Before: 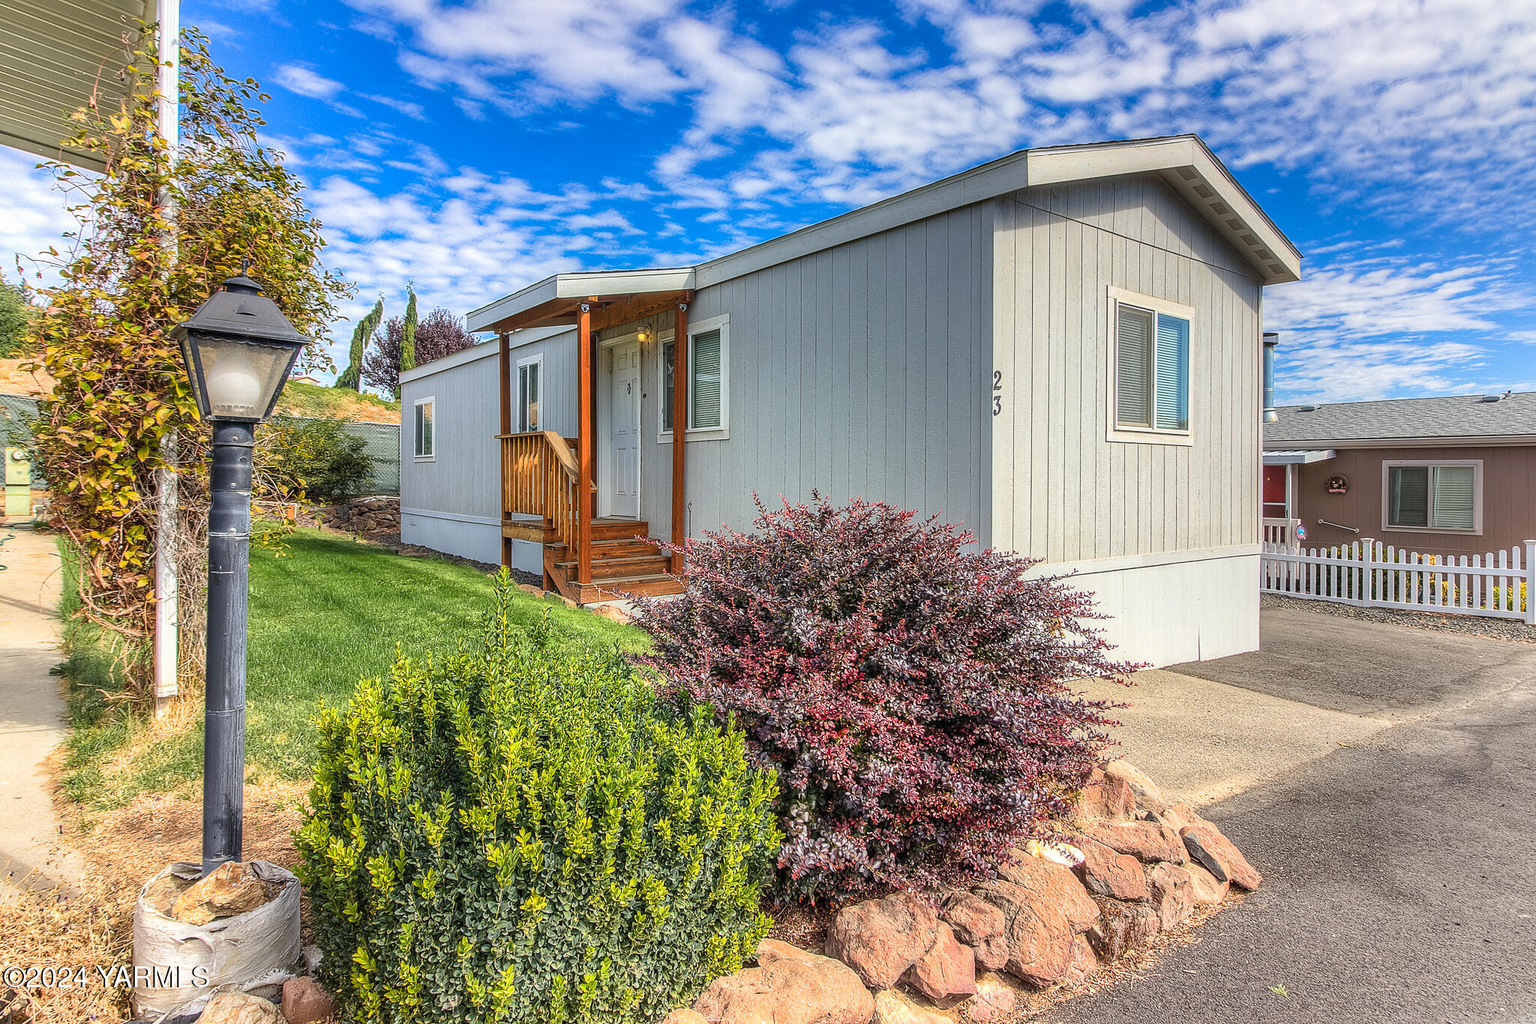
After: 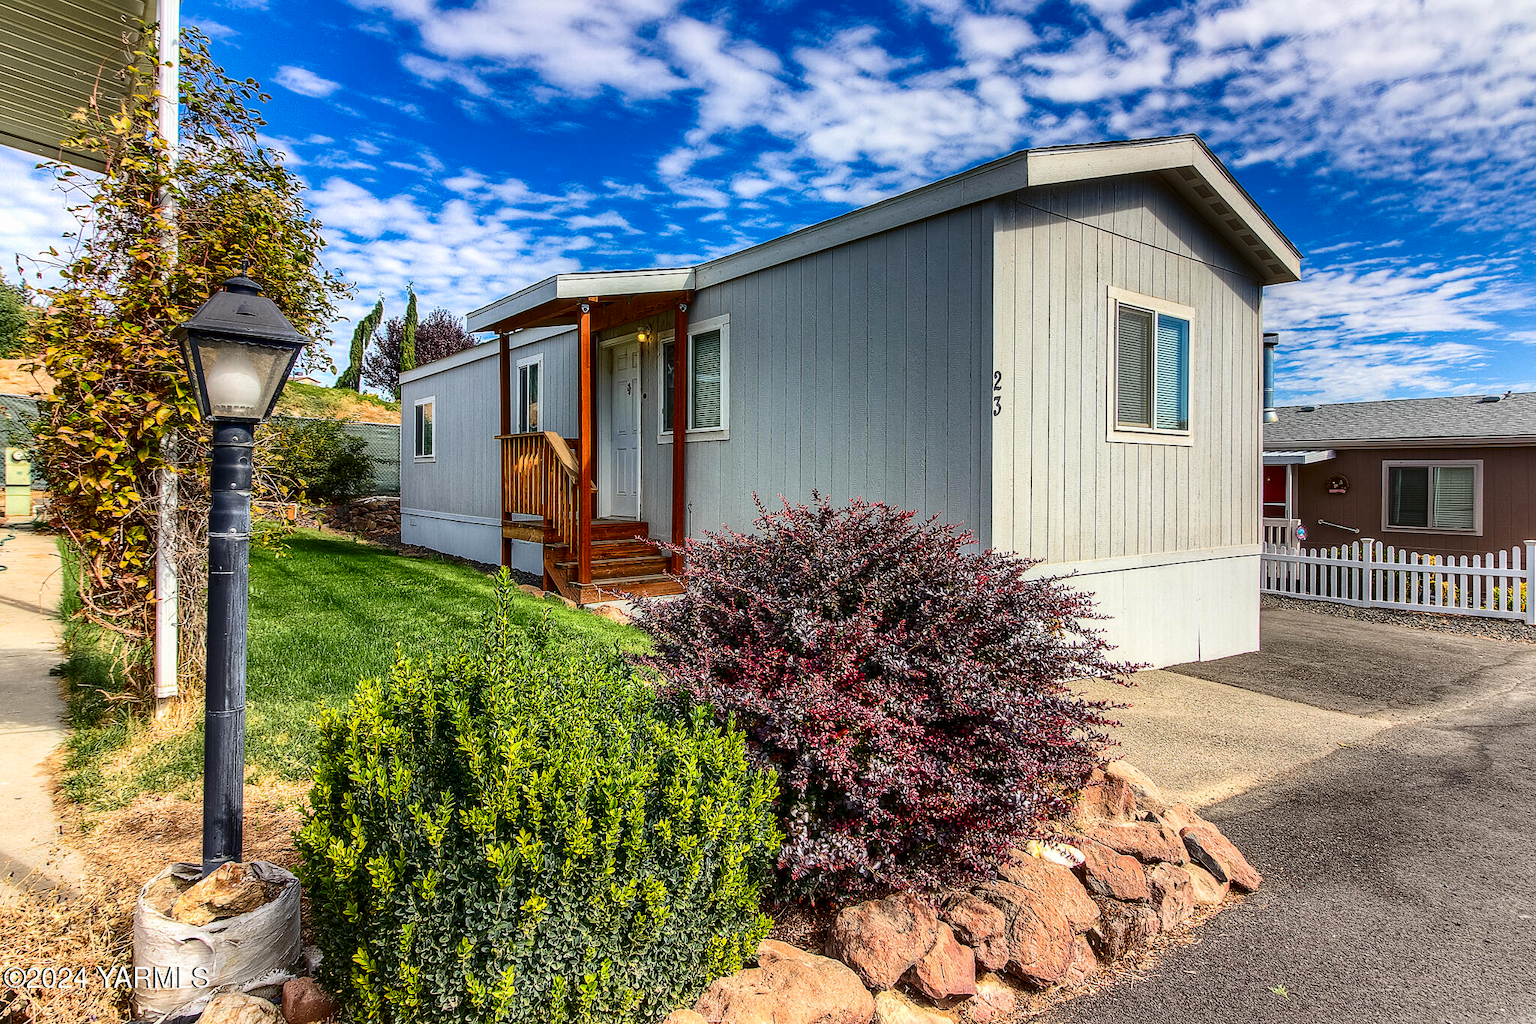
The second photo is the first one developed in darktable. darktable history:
contrast brightness saturation: contrast 0.188, brightness -0.236, saturation 0.115
